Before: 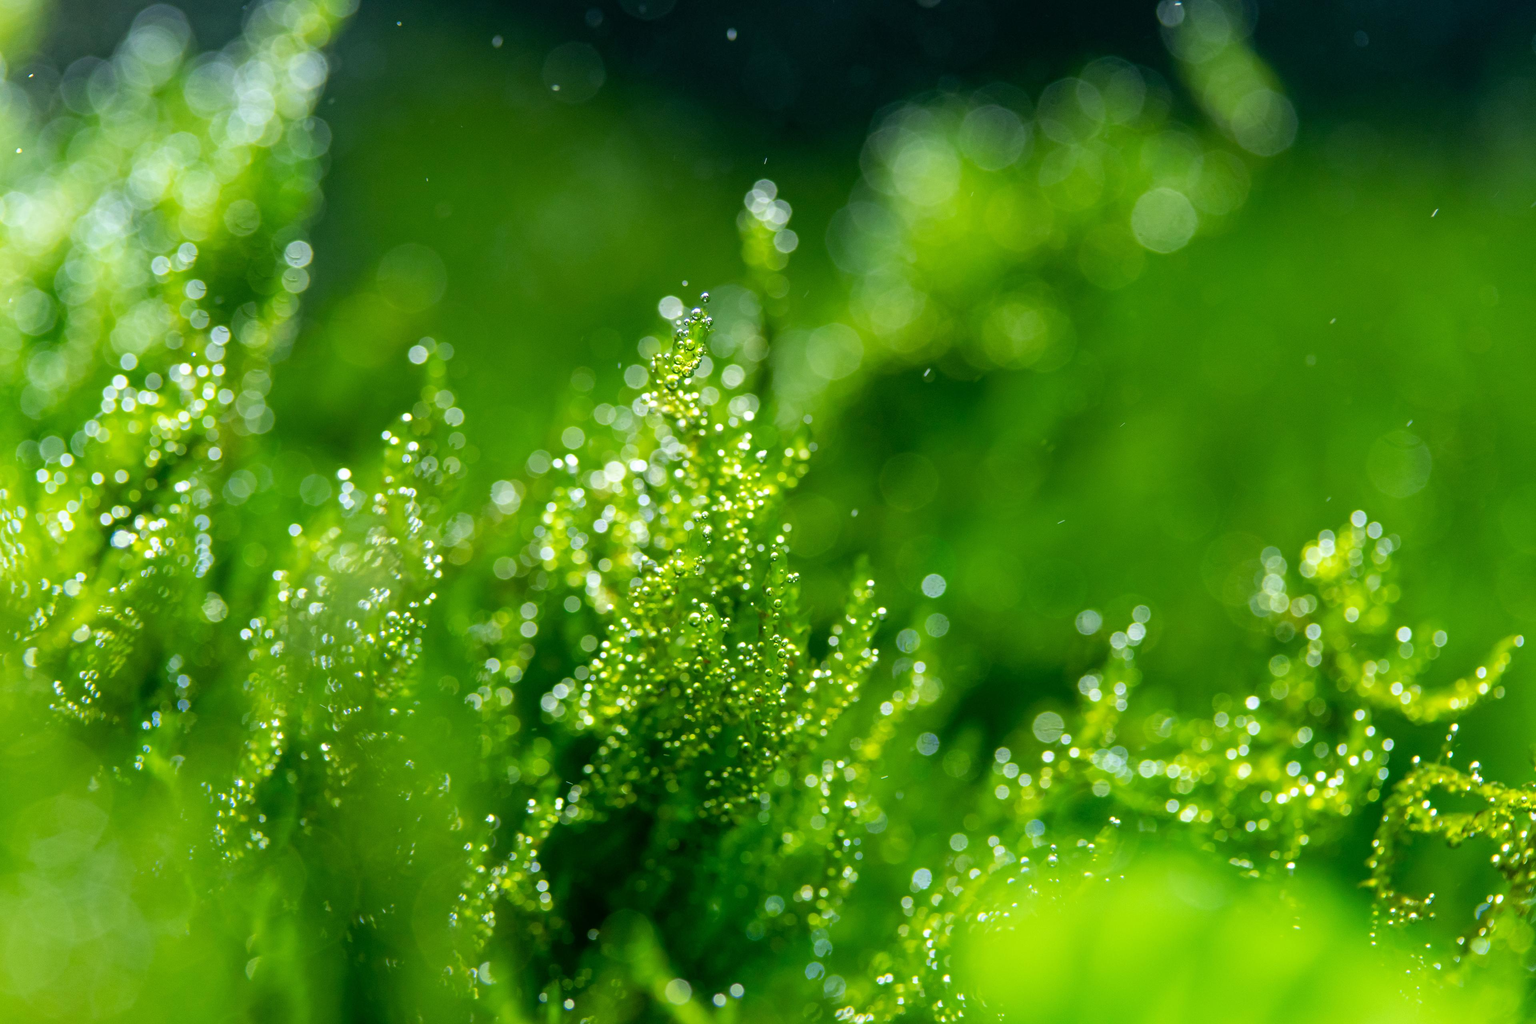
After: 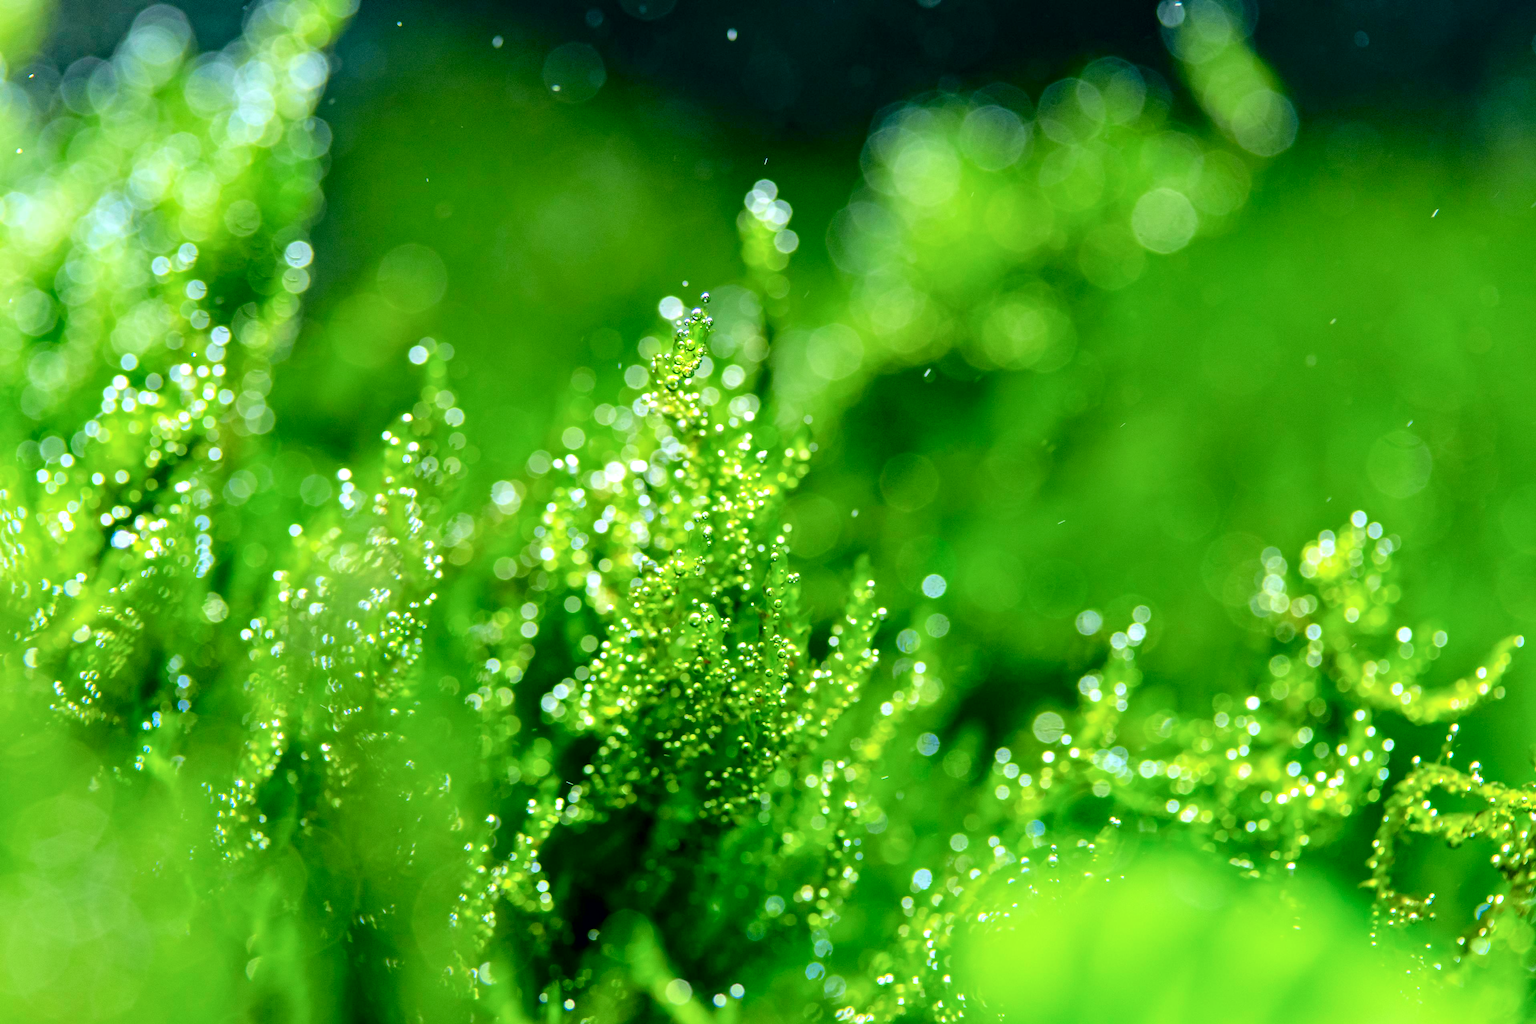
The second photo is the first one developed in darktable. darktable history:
tone curve: curves: ch0 [(0, 0) (0.051, 0.047) (0.102, 0.099) (0.228, 0.275) (0.432, 0.535) (0.695, 0.778) (0.908, 0.946) (1, 1)]; ch1 [(0, 0) (0.339, 0.298) (0.402, 0.363) (0.453, 0.421) (0.483, 0.469) (0.494, 0.493) (0.504, 0.501) (0.527, 0.538) (0.563, 0.595) (0.597, 0.632) (1, 1)]; ch2 [(0, 0) (0.48, 0.48) (0.504, 0.5) (0.539, 0.554) (0.59, 0.63) (0.642, 0.684) (0.824, 0.815) (1, 1)], color space Lab, independent channels, preserve colors none
contrast equalizer: octaves 7, y [[0.528, 0.548, 0.563, 0.562, 0.546, 0.526], [0.55 ×6], [0 ×6], [0 ×6], [0 ×6]]
